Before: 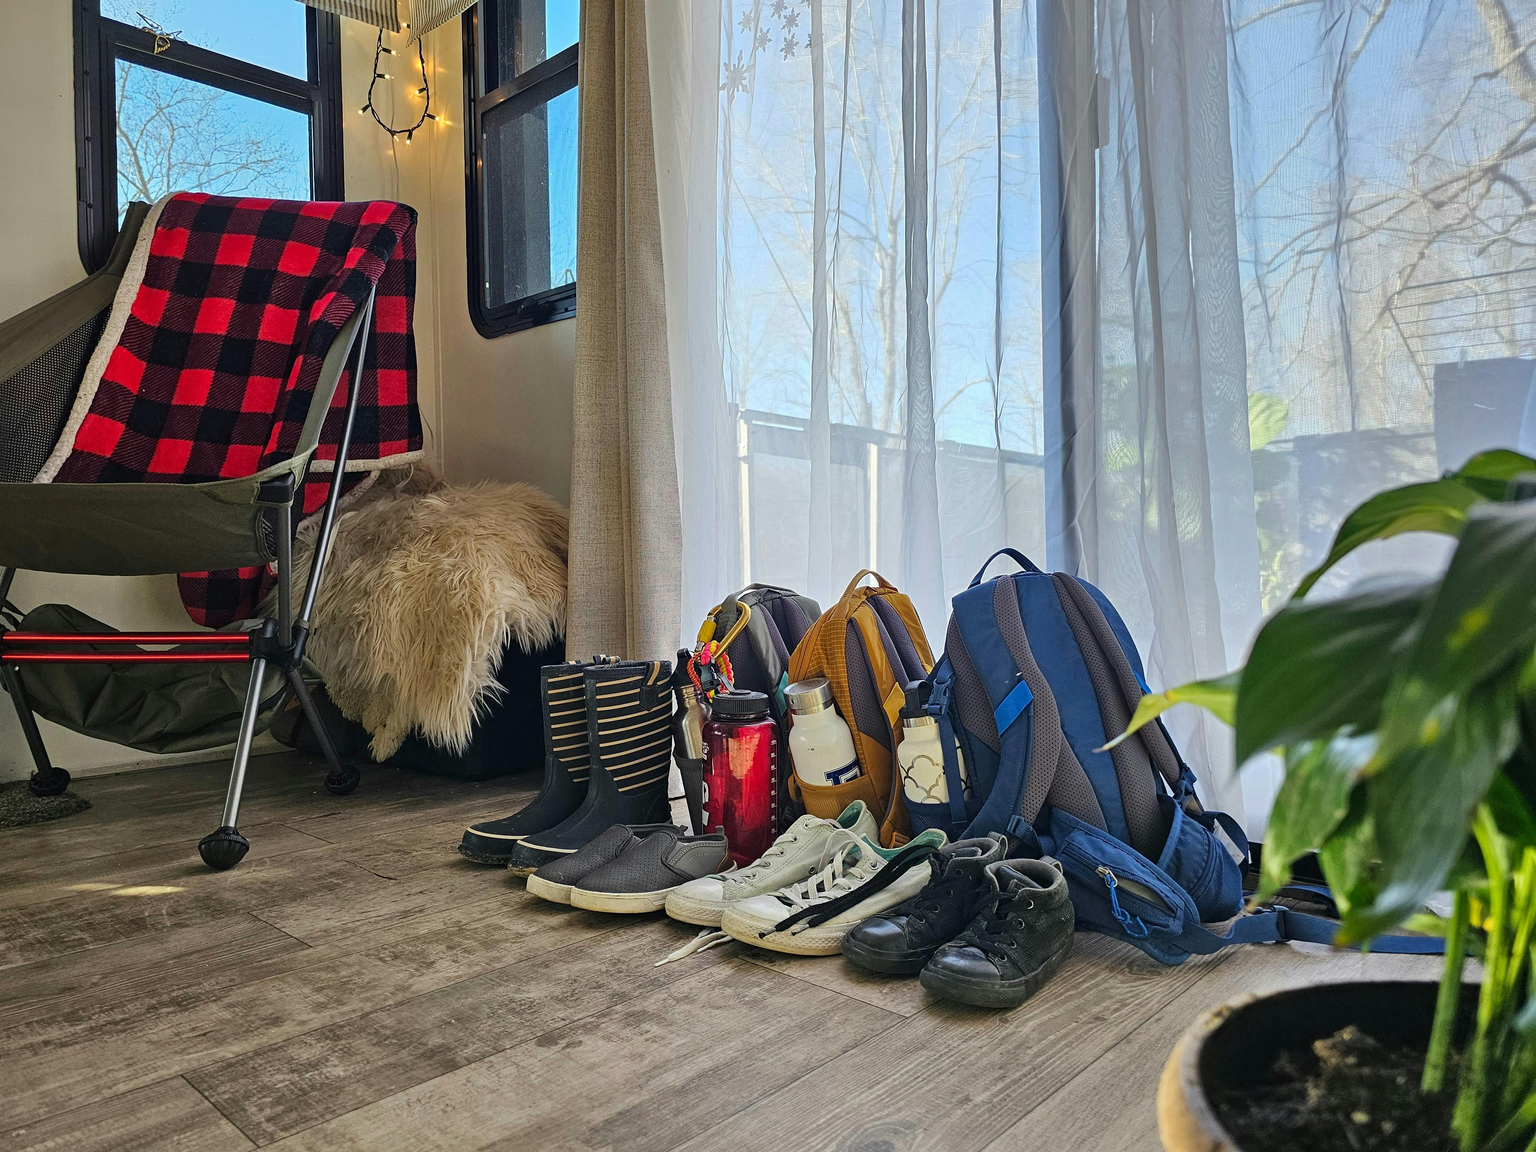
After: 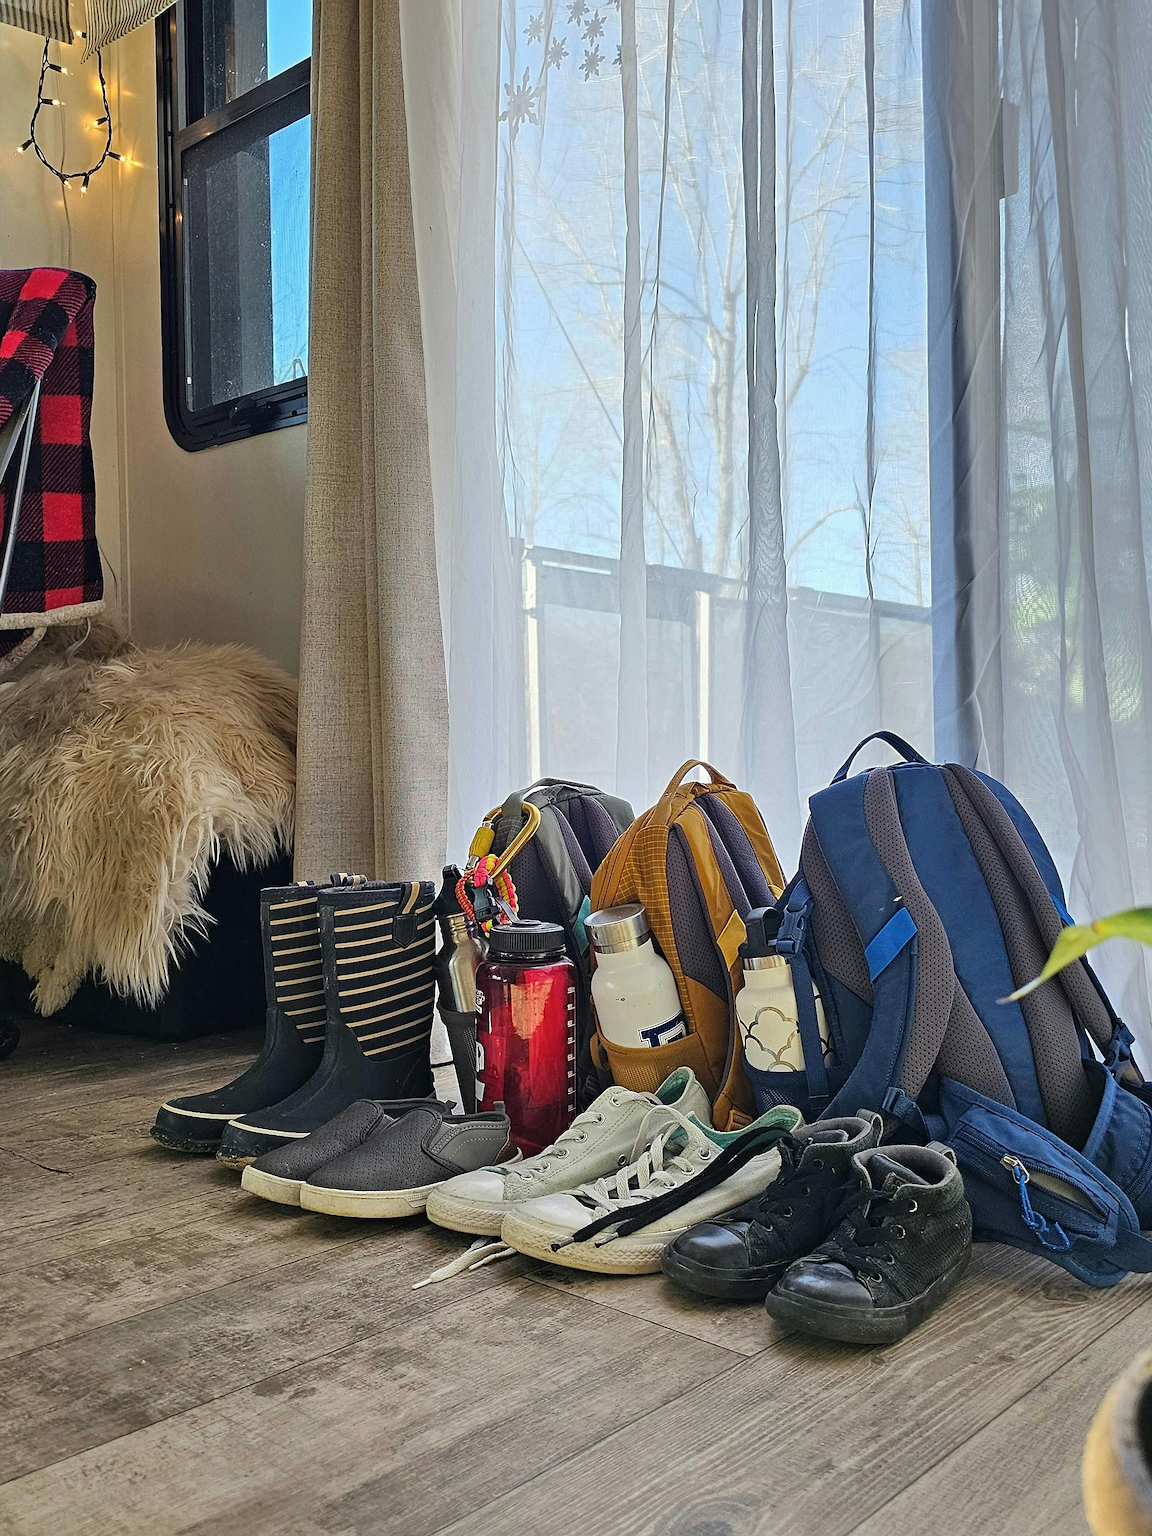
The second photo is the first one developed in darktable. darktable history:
sharpen: radius 1.559, amount 0.373, threshold 1.271
crop and rotate: left 22.516%, right 21.234%
contrast brightness saturation: saturation -0.05
